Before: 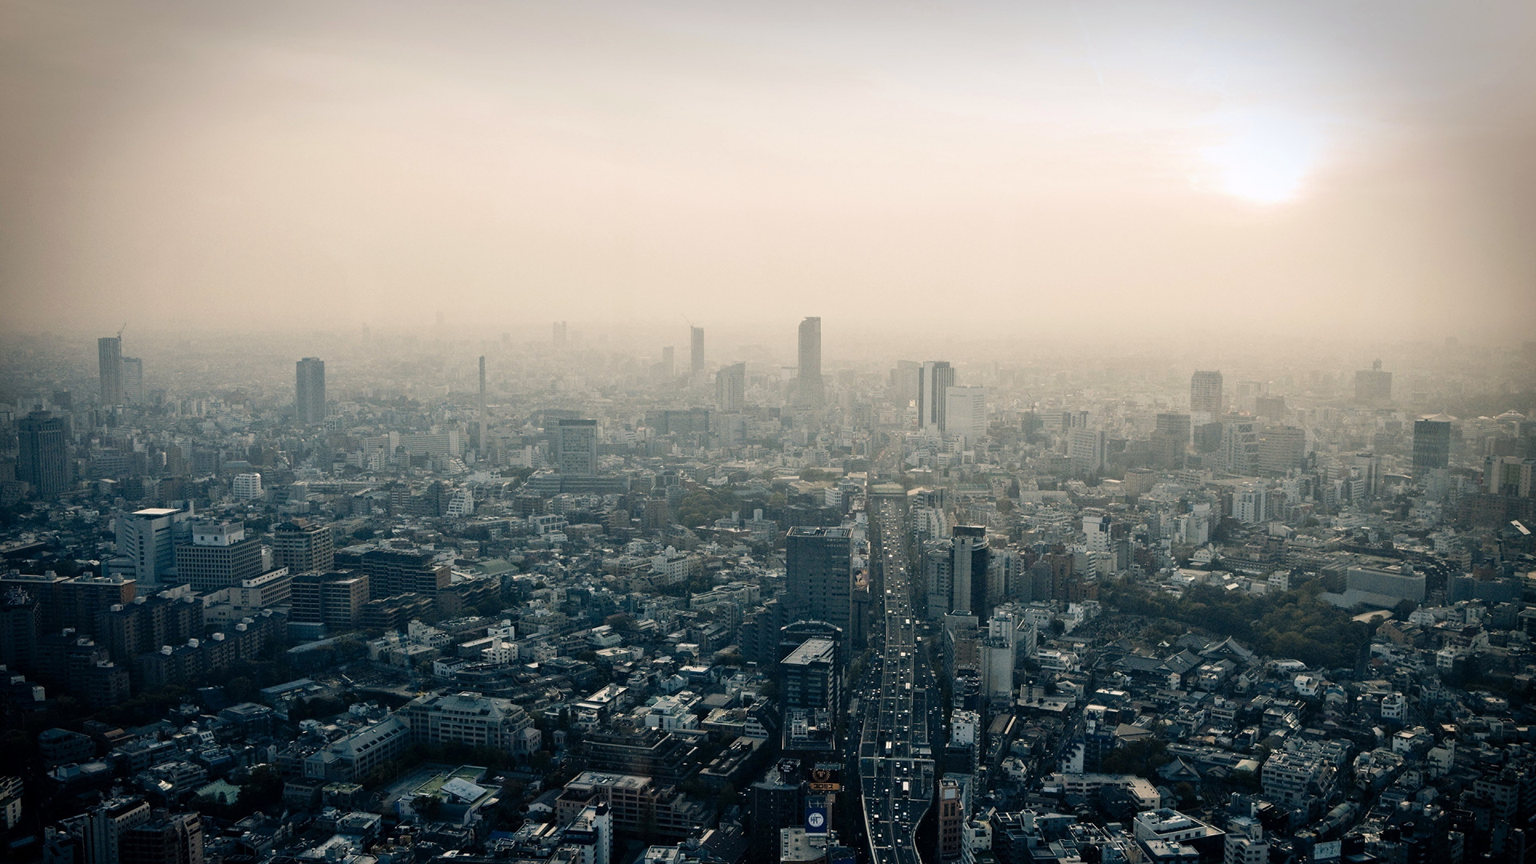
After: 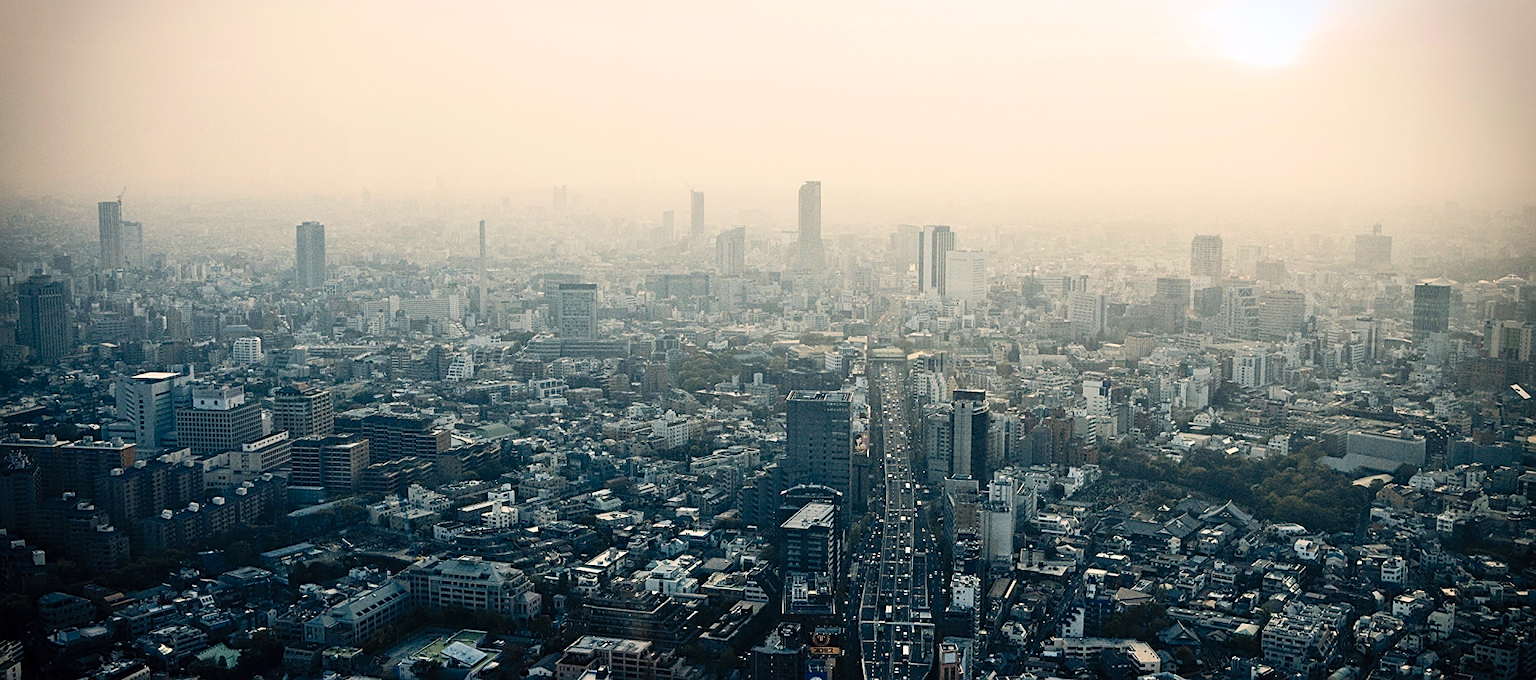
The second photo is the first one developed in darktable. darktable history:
crop and rotate: top 15.774%, bottom 5.506%
contrast brightness saturation: contrast 0.2, brightness 0.16, saturation 0.22
sharpen: on, module defaults
